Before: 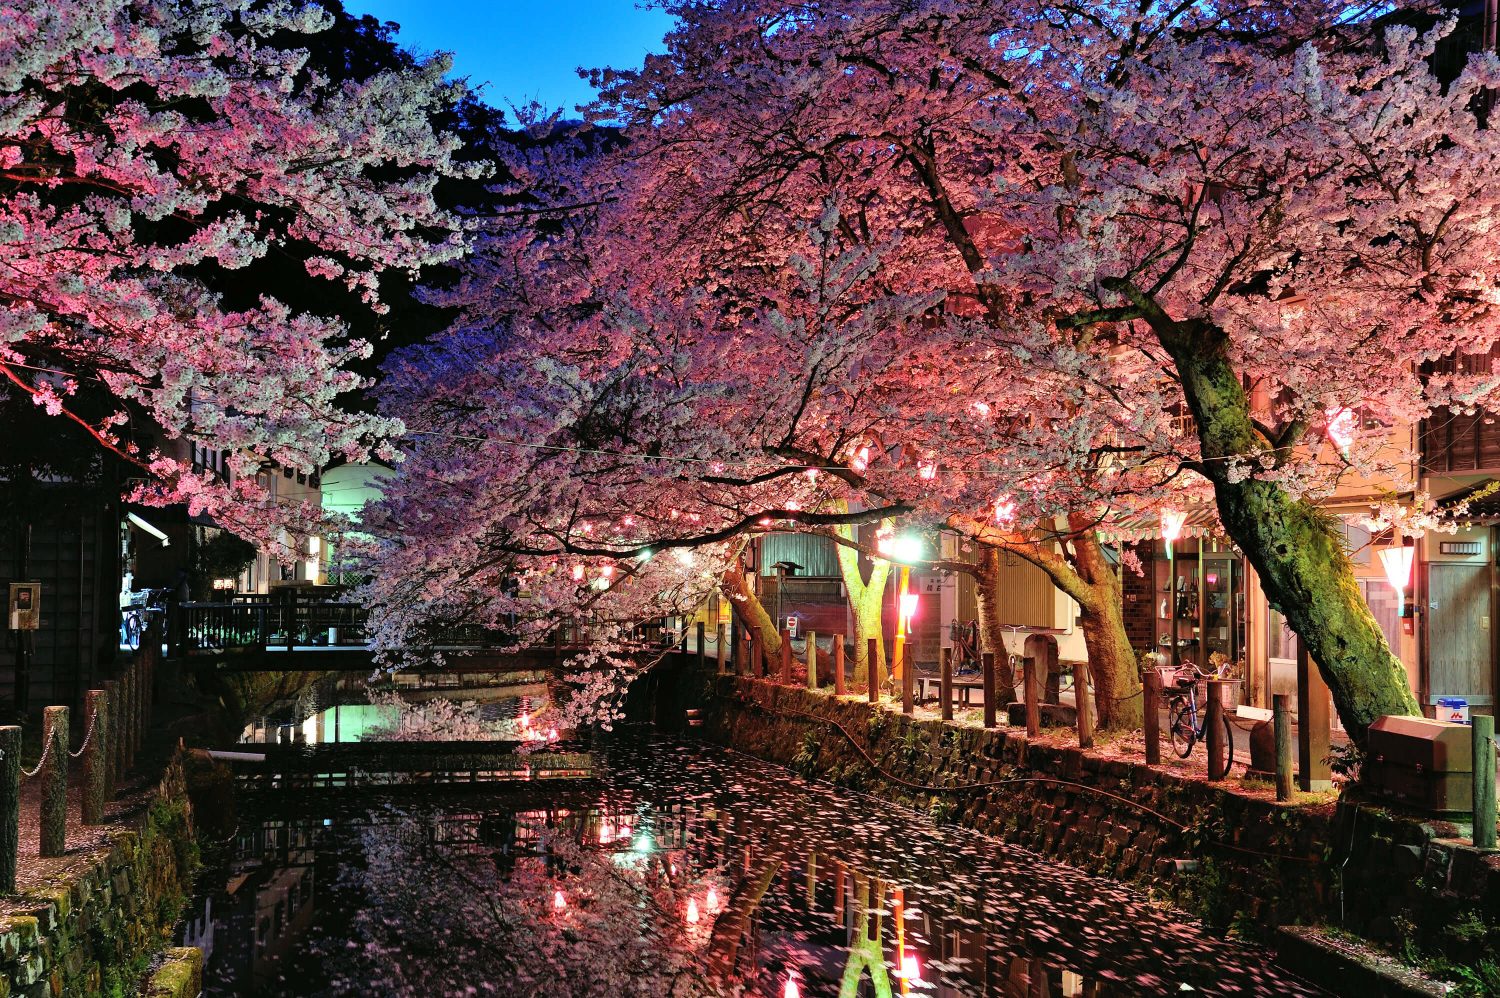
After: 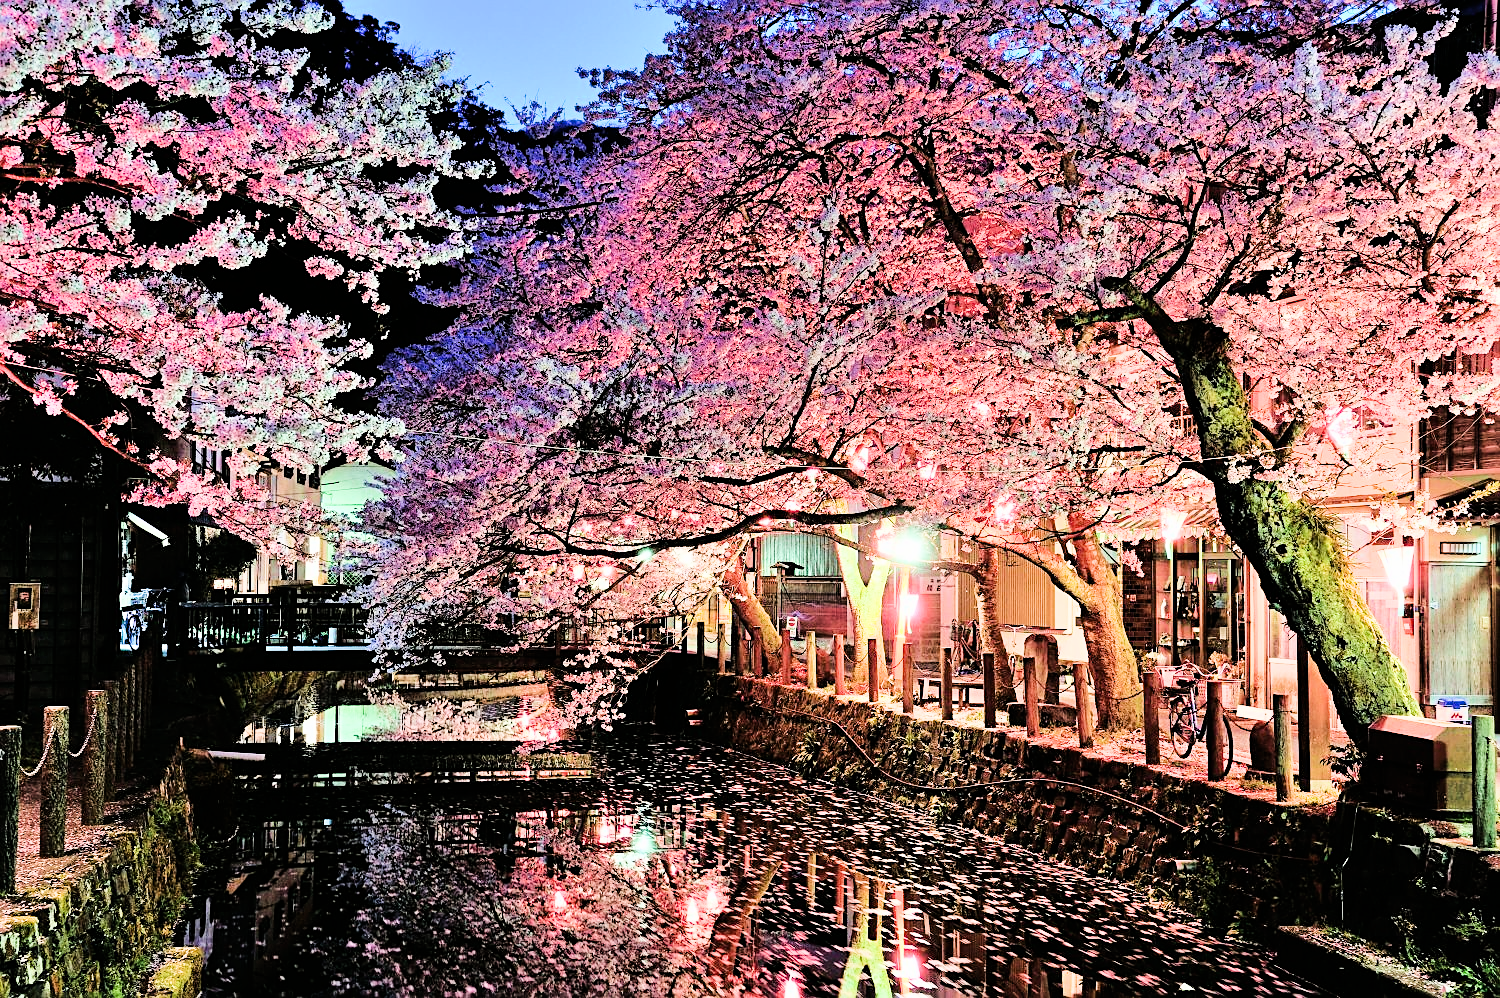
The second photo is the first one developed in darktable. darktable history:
filmic rgb: black relative exposure -7.34 EV, white relative exposure 5.09 EV, hardness 3.19
tone equalizer: -8 EV -1.06 EV, -7 EV -1.04 EV, -6 EV -0.882 EV, -5 EV -0.607 EV, -3 EV 0.611 EV, -2 EV 0.838 EV, -1 EV 1.01 EV, +0 EV 1.08 EV, edges refinement/feathering 500, mask exposure compensation -1.57 EV, preserve details no
sharpen: on, module defaults
velvia: on, module defaults
exposure: exposure 1.205 EV, compensate highlight preservation false
